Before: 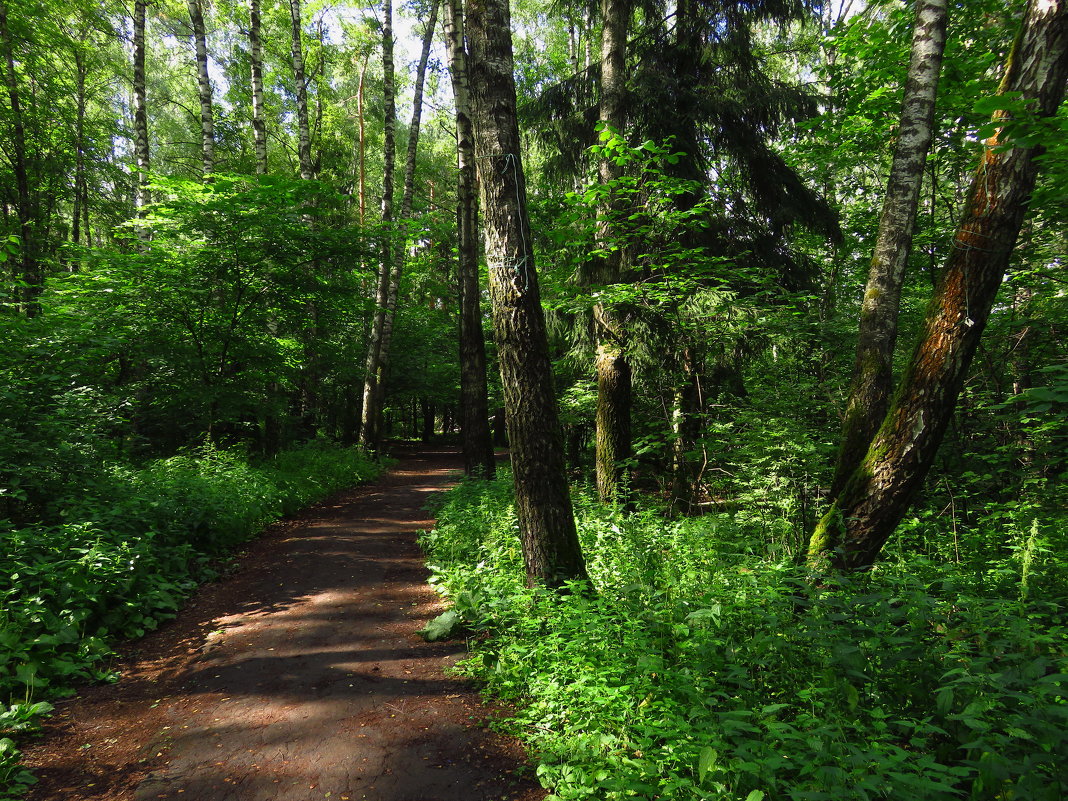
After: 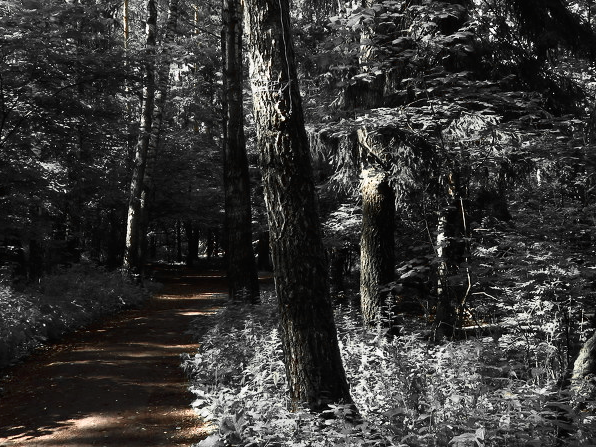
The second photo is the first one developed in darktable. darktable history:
contrast brightness saturation: contrast 0.25, saturation -0.31
color zones: curves: ch0 [(0, 0.447) (0.184, 0.543) (0.323, 0.476) (0.429, 0.445) (0.571, 0.443) (0.714, 0.451) (0.857, 0.452) (1, 0.447)]; ch1 [(0, 0.464) (0.176, 0.46) (0.287, 0.177) (0.429, 0.002) (0.571, 0) (0.714, 0) (0.857, 0) (1, 0.464)], mix 20%
crop and rotate: left 22.13%, top 22.054%, right 22.026%, bottom 22.102%
